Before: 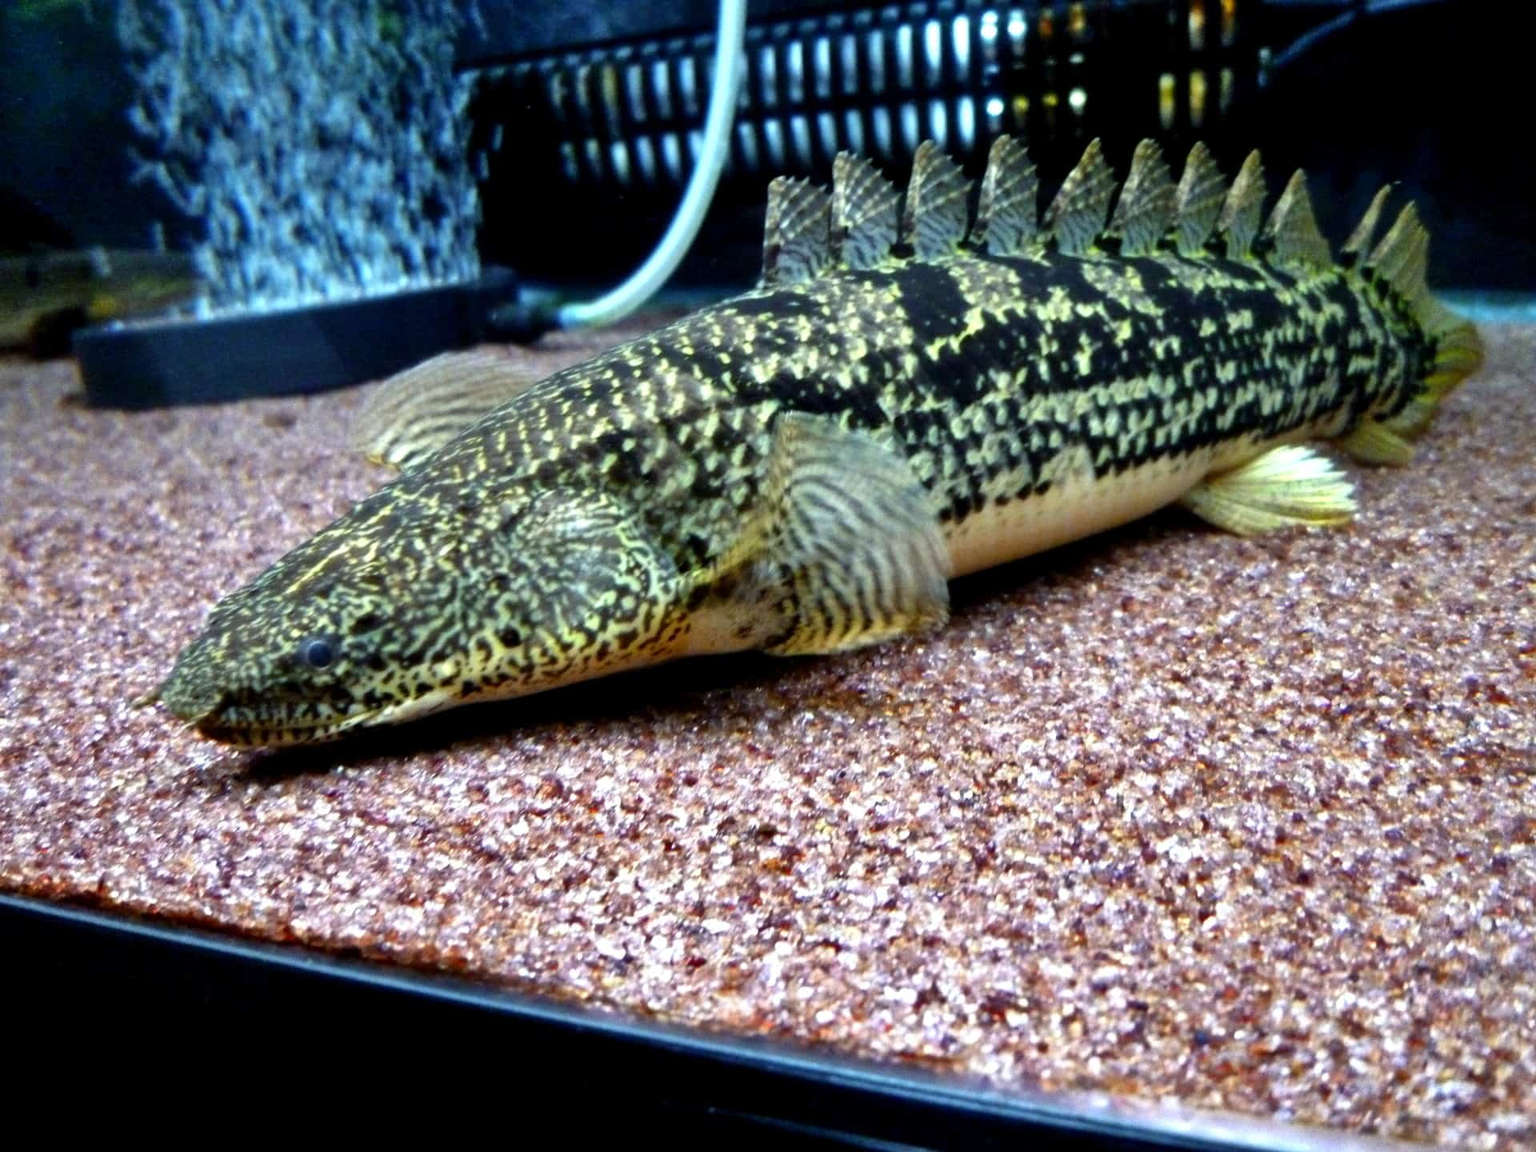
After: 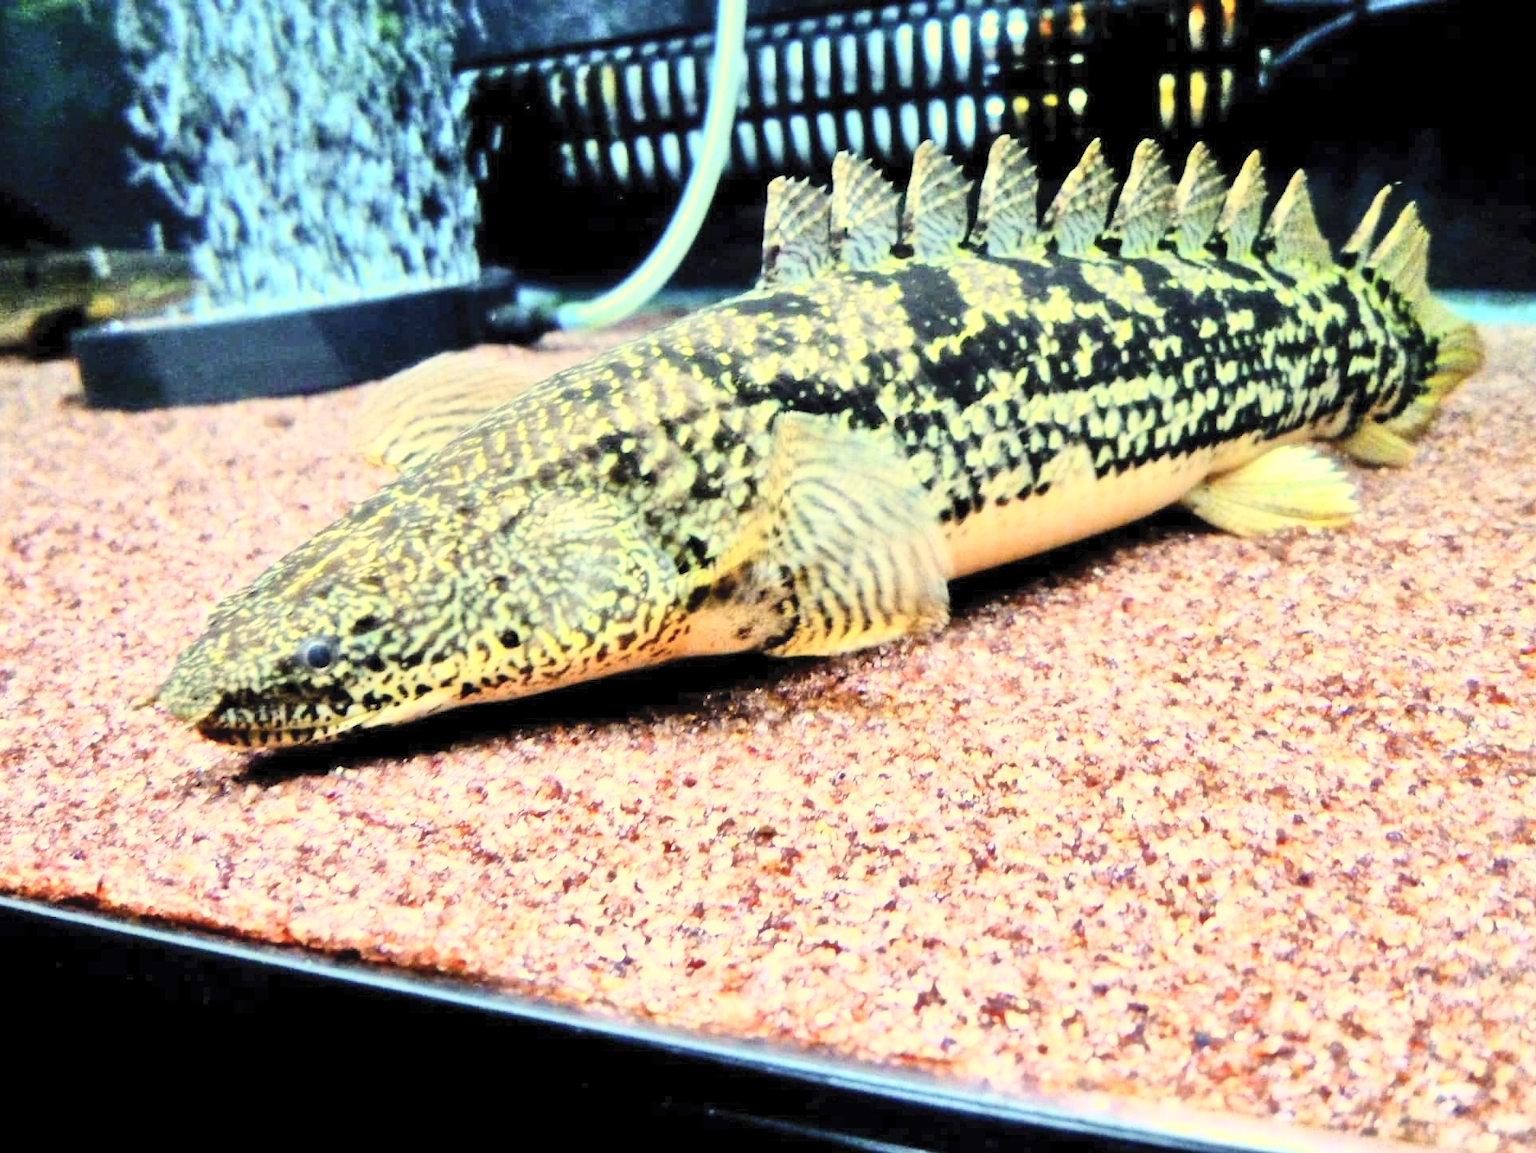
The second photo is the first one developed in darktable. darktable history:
crop and rotate: left 0.126%
white balance: red 1.123, blue 0.83
tone equalizer: -7 EV 0.15 EV, -6 EV 0.6 EV, -5 EV 1.15 EV, -4 EV 1.33 EV, -3 EV 1.15 EV, -2 EV 0.6 EV, -1 EV 0.15 EV, mask exposure compensation -0.5 EV
contrast brightness saturation: contrast 0.39, brightness 0.53
